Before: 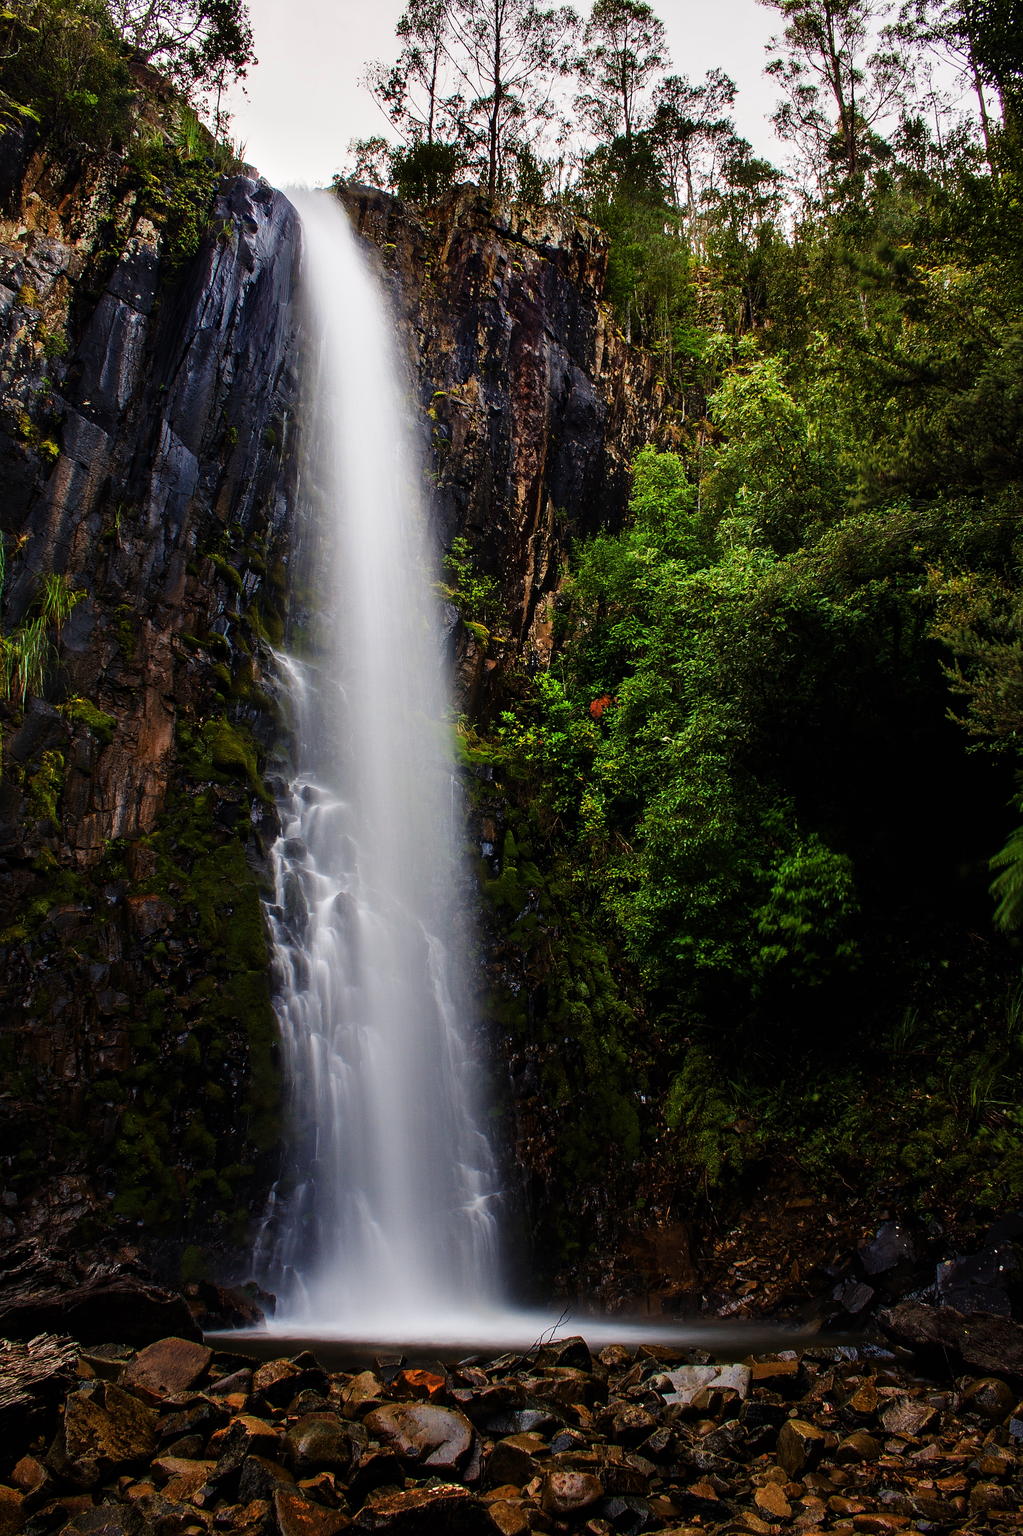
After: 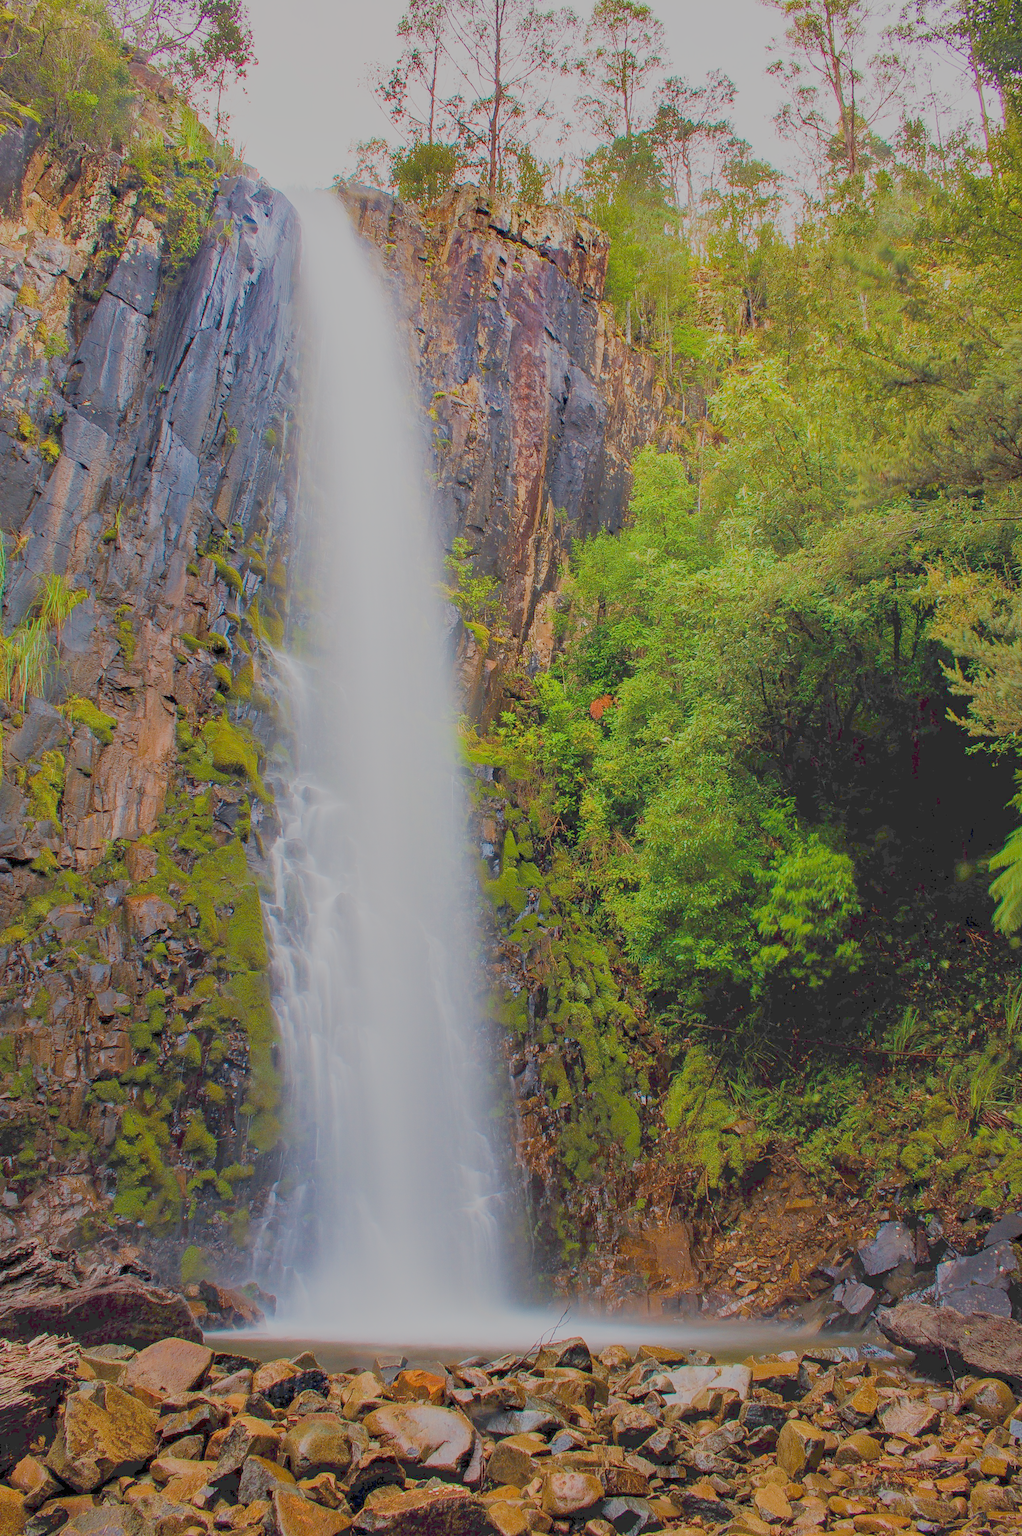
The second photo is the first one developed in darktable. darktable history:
exposure: black level correction 0, exposure 0.695 EV, compensate highlight preservation false
filmic rgb: black relative exposure -15.99 EV, white relative exposure 7.94 EV, hardness 4.19, latitude 50.06%, contrast 0.503, color science v6 (2022)
tone equalizer: -7 EV 0.094 EV, mask exposure compensation -0.515 EV
